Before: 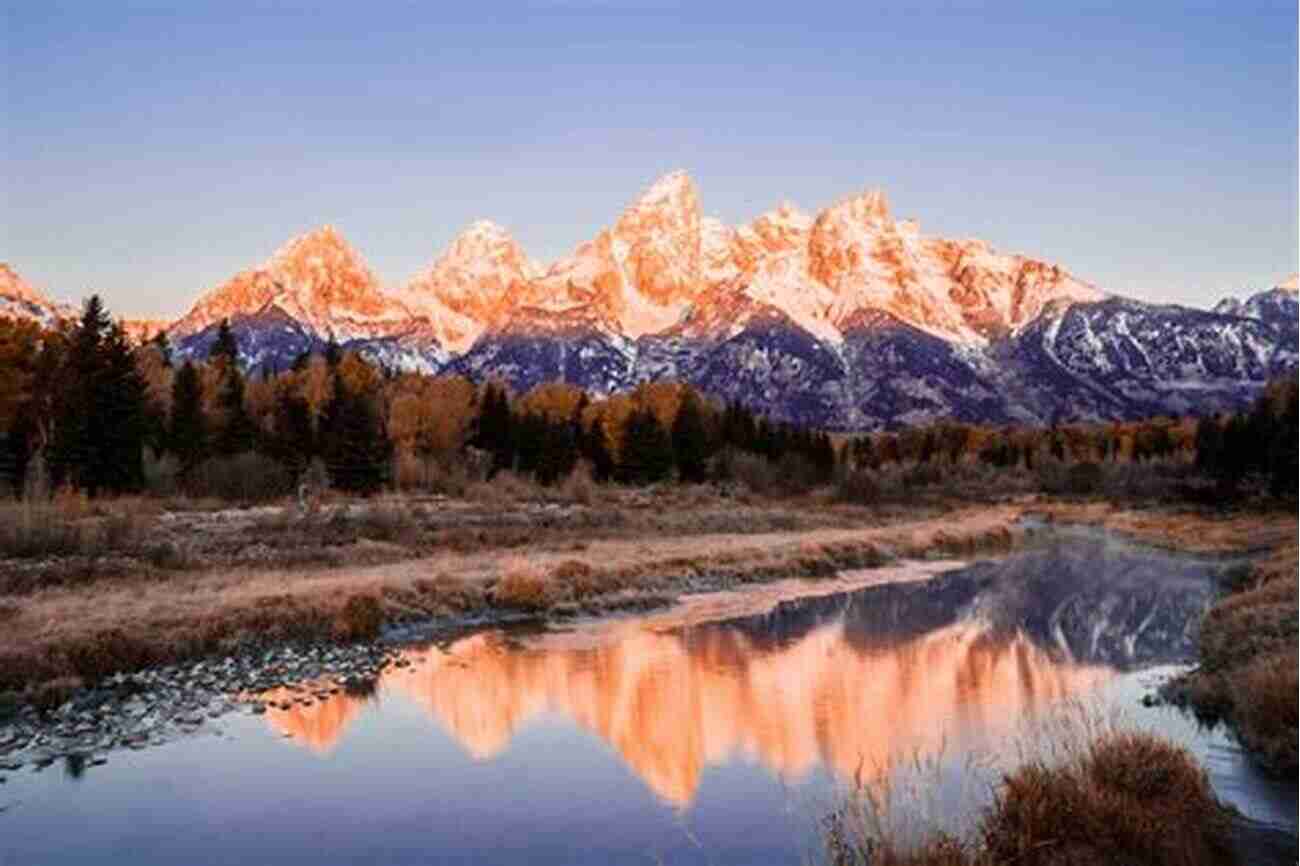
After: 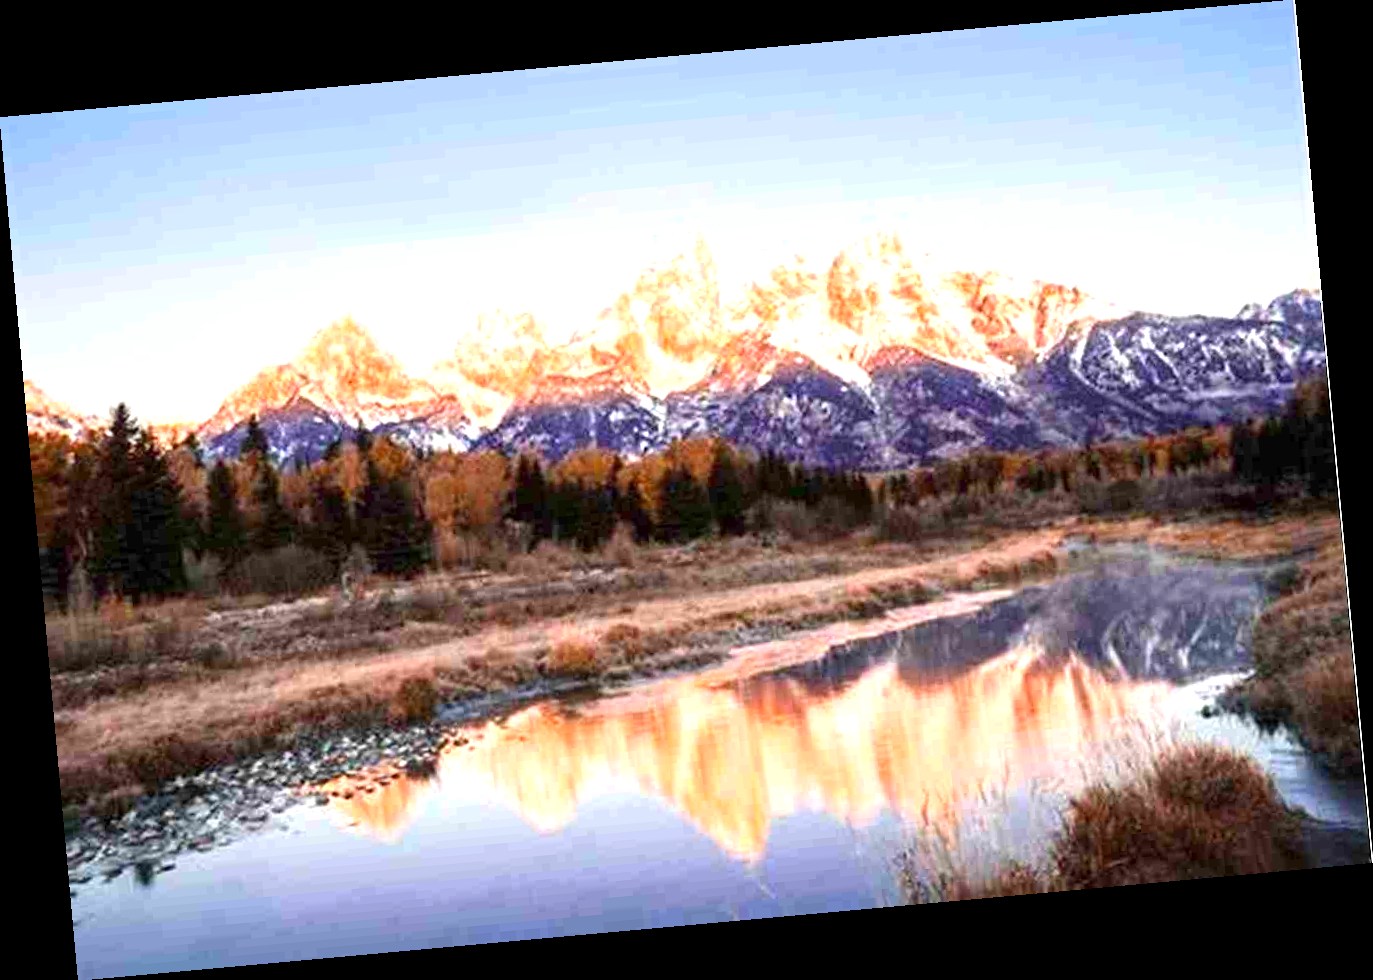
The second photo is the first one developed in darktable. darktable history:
exposure: exposure 1 EV, compensate highlight preservation false
rotate and perspective: rotation -5.2°, automatic cropping off
